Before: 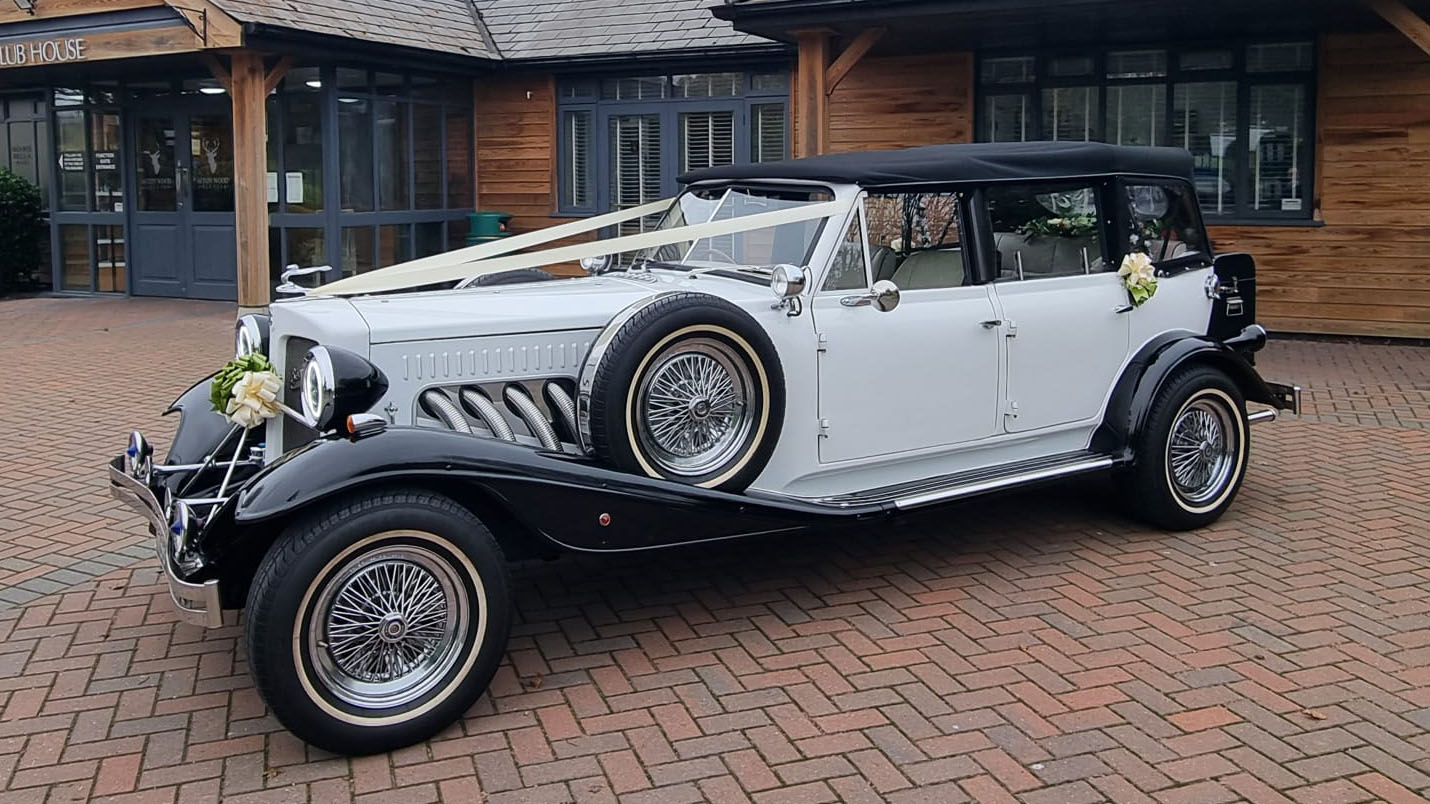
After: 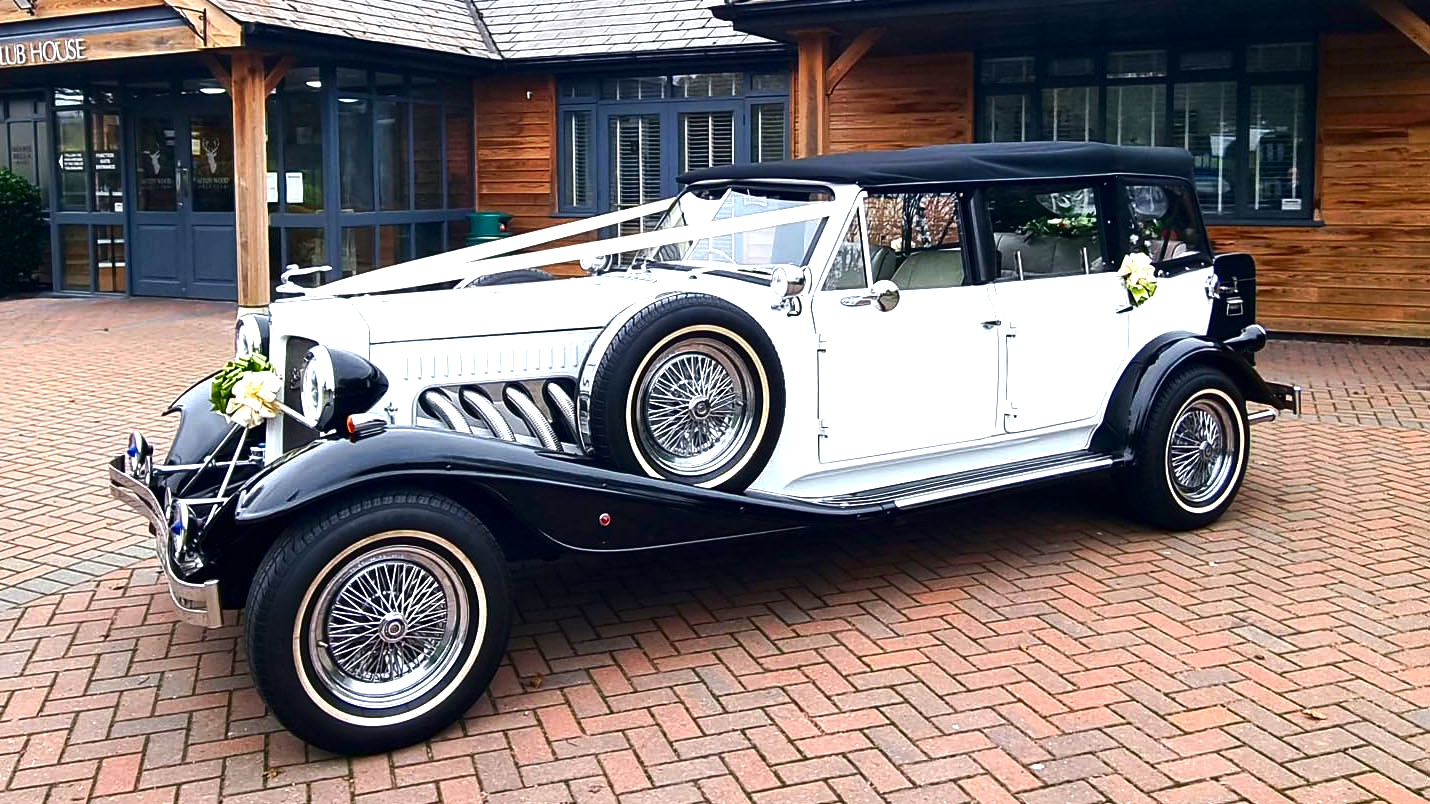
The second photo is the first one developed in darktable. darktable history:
tone curve: curves: ch0 [(0, 0) (0.003, 0.003) (0.011, 0.011) (0.025, 0.025) (0.044, 0.044) (0.069, 0.069) (0.1, 0.099) (0.136, 0.135) (0.177, 0.177) (0.224, 0.224) (0.277, 0.276) (0.335, 0.334) (0.399, 0.398) (0.468, 0.467) (0.543, 0.565) (0.623, 0.641) (0.709, 0.723) (0.801, 0.81) (0.898, 0.902) (1, 1)], preserve colors none
contrast brightness saturation: brightness -0.254, saturation 0.197
exposure: black level correction 0, exposure 1.392 EV, compensate highlight preservation false
